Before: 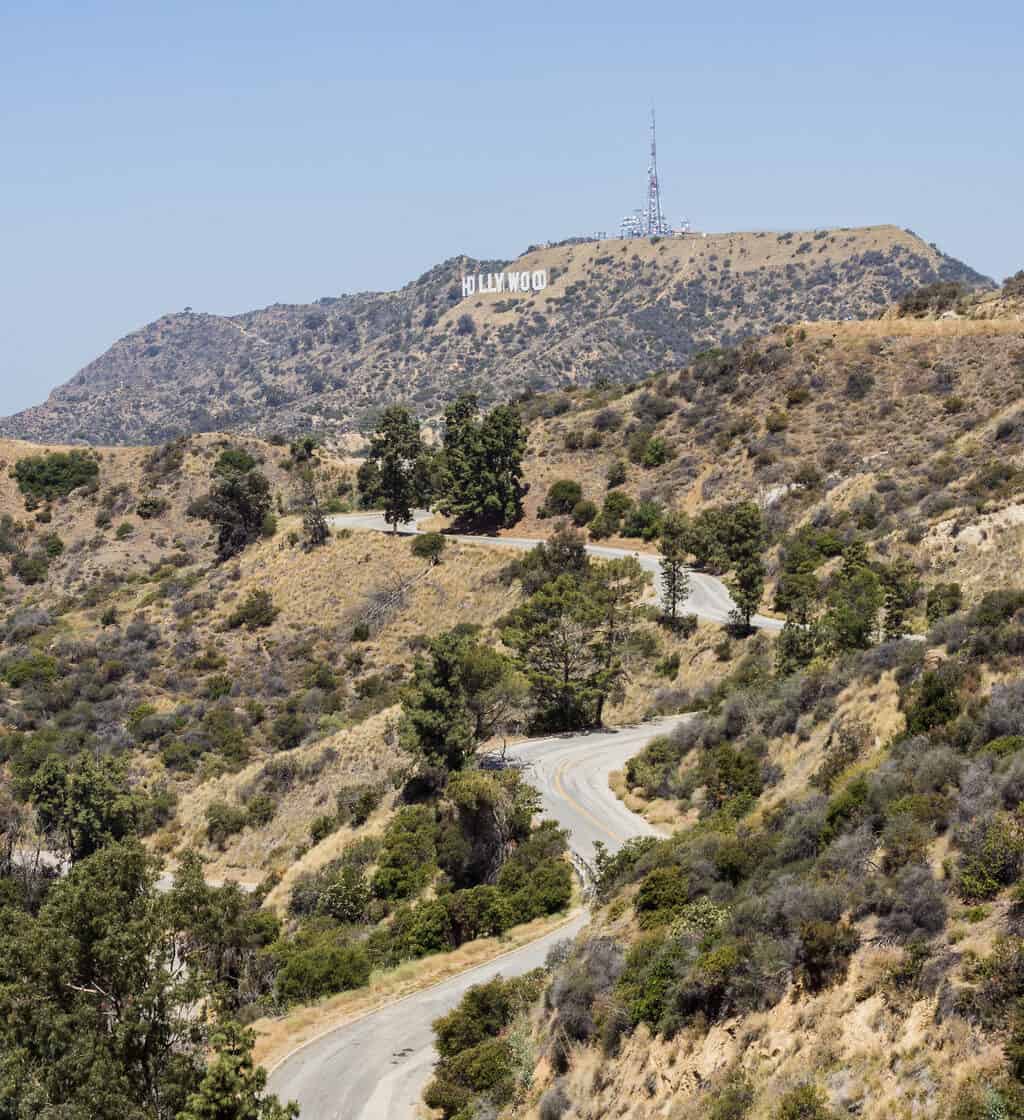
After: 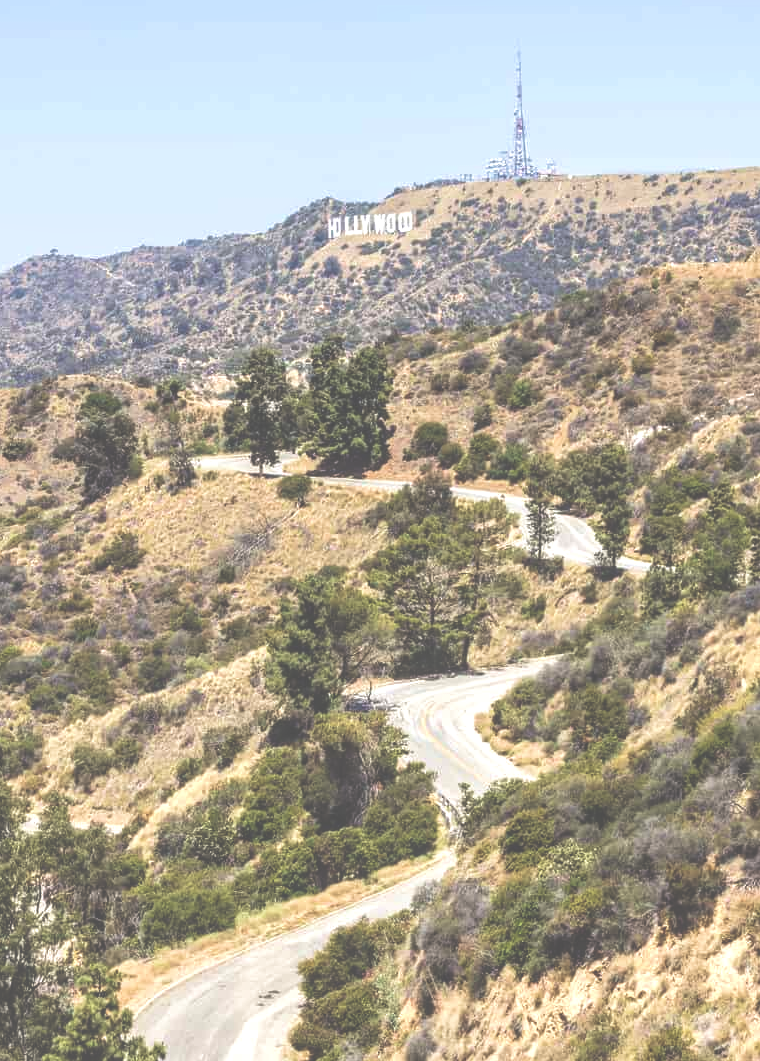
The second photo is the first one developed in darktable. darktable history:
velvia: on, module defaults
local contrast: on, module defaults
exposure: black level correction -0.071, exposure 0.5 EV, compensate highlight preservation false
crop and rotate: left 13.15%, top 5.251%, right 12.609%
